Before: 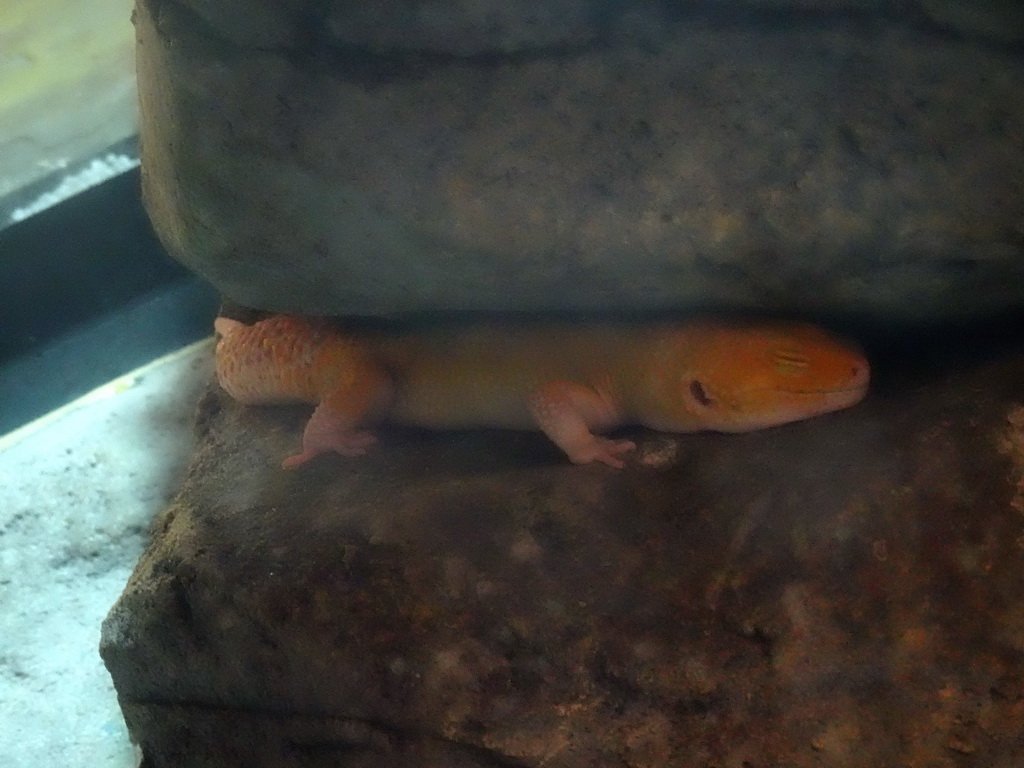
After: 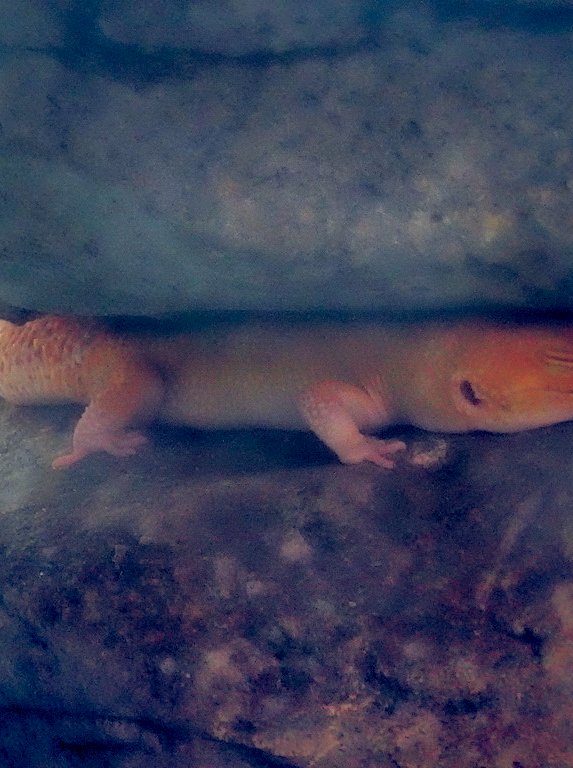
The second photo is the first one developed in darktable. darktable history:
crop and rotate: left 22.542%, right 21.496%
local contrast: detail 130%
color balance rgb: global offset › luminance -0.292%, global offset › chroma 0.313%, global offset › hue 258.3°, perceptual saturation grading › global saturation 19.628%, perceptual brilliance grading › highlights 9.701%, perceptual brilliance grading › mid-tones 5.657%, global vibrance 10.958%
color correction: highlights b* 0.002, saturation 0.976
shadows and highlights: highlights color adjustment 77.58%
